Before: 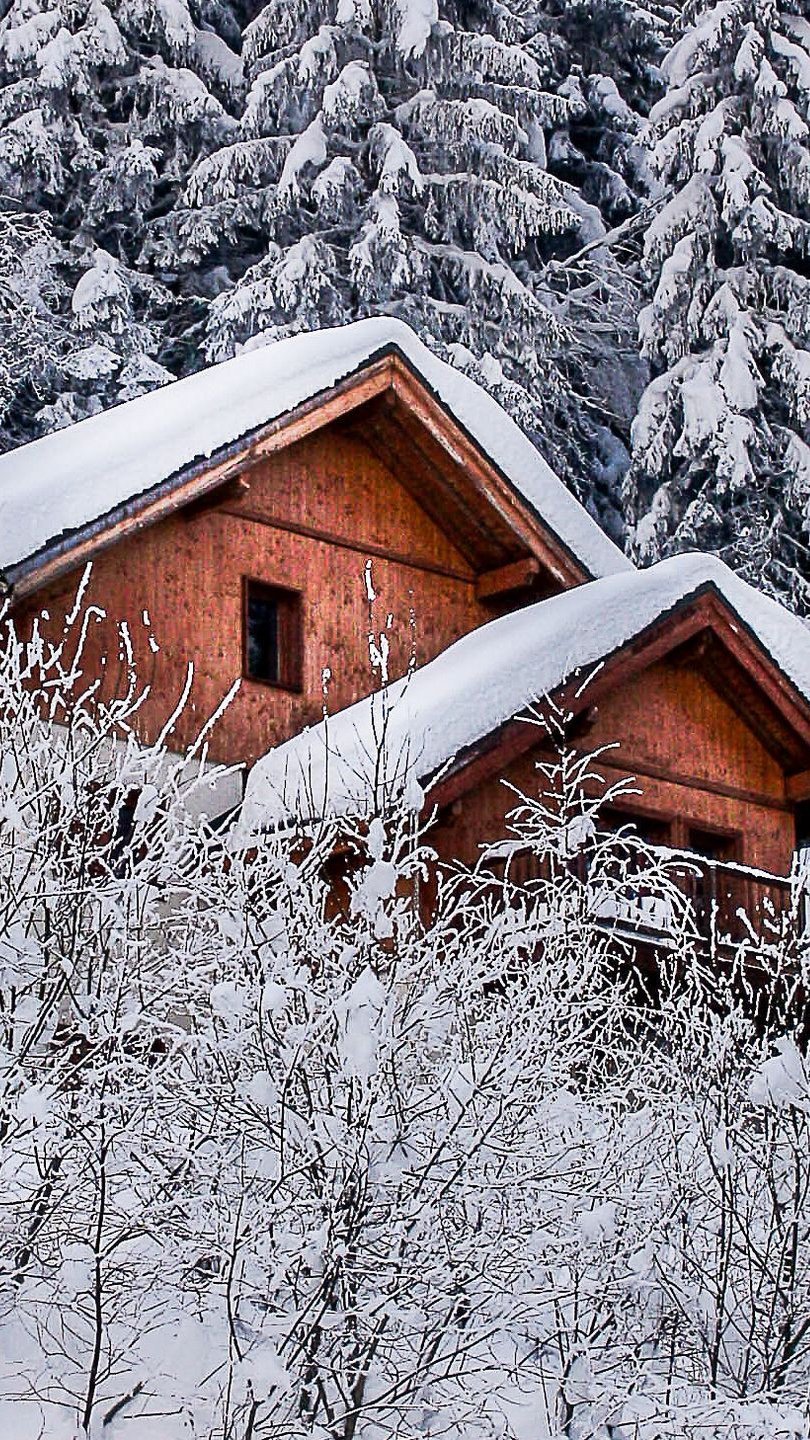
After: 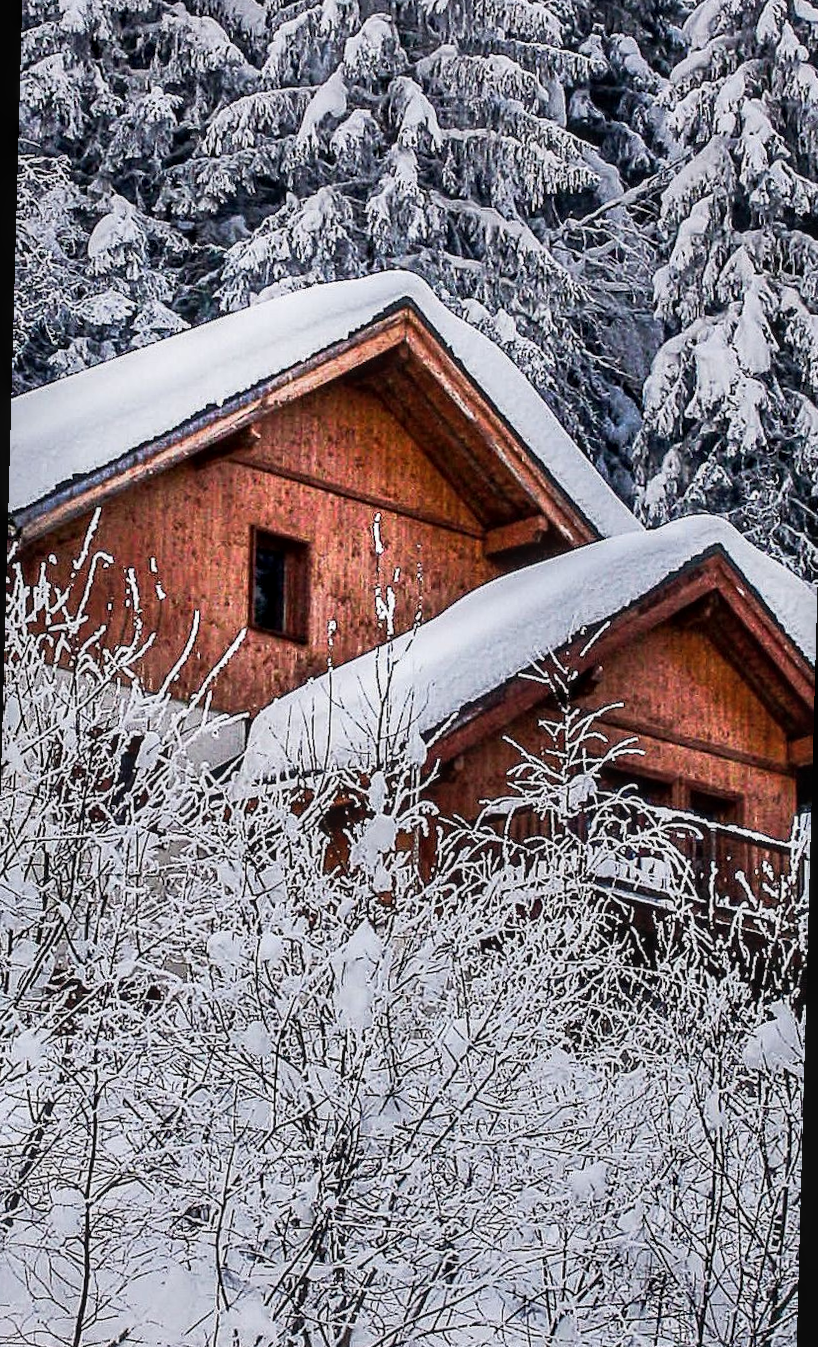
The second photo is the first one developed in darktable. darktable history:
local contrast: on, module defaults
rotate and perspective: rotation 1.57°, crop left 0.018, crop right 0.982, crop top 0.039, crop bottom 0.961
